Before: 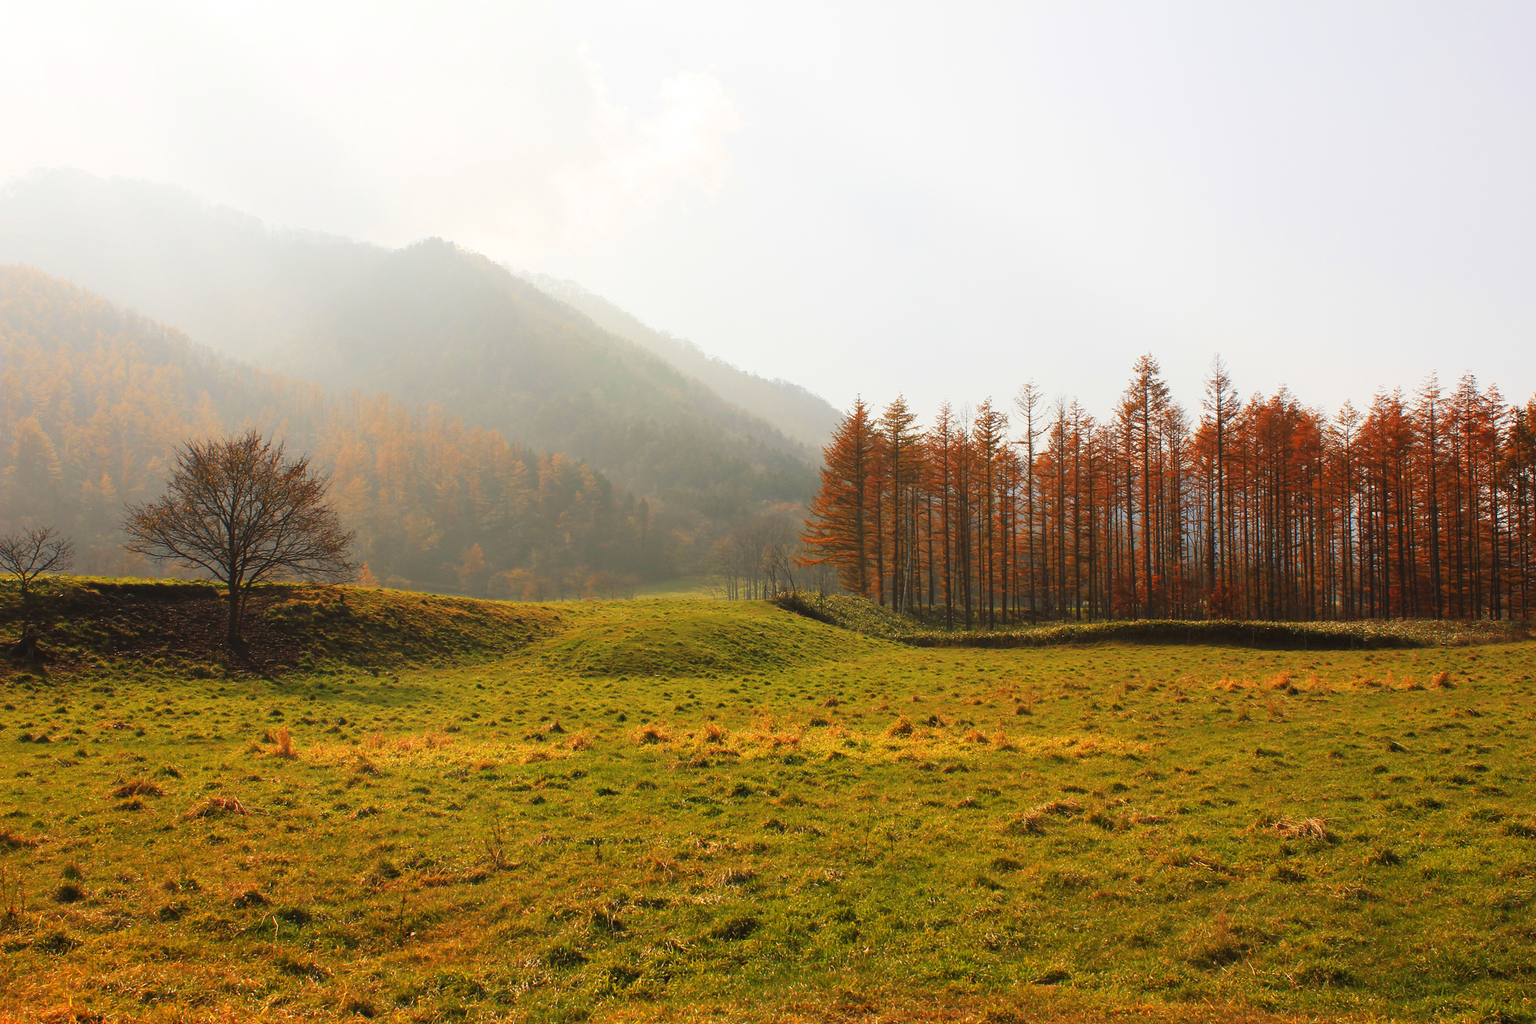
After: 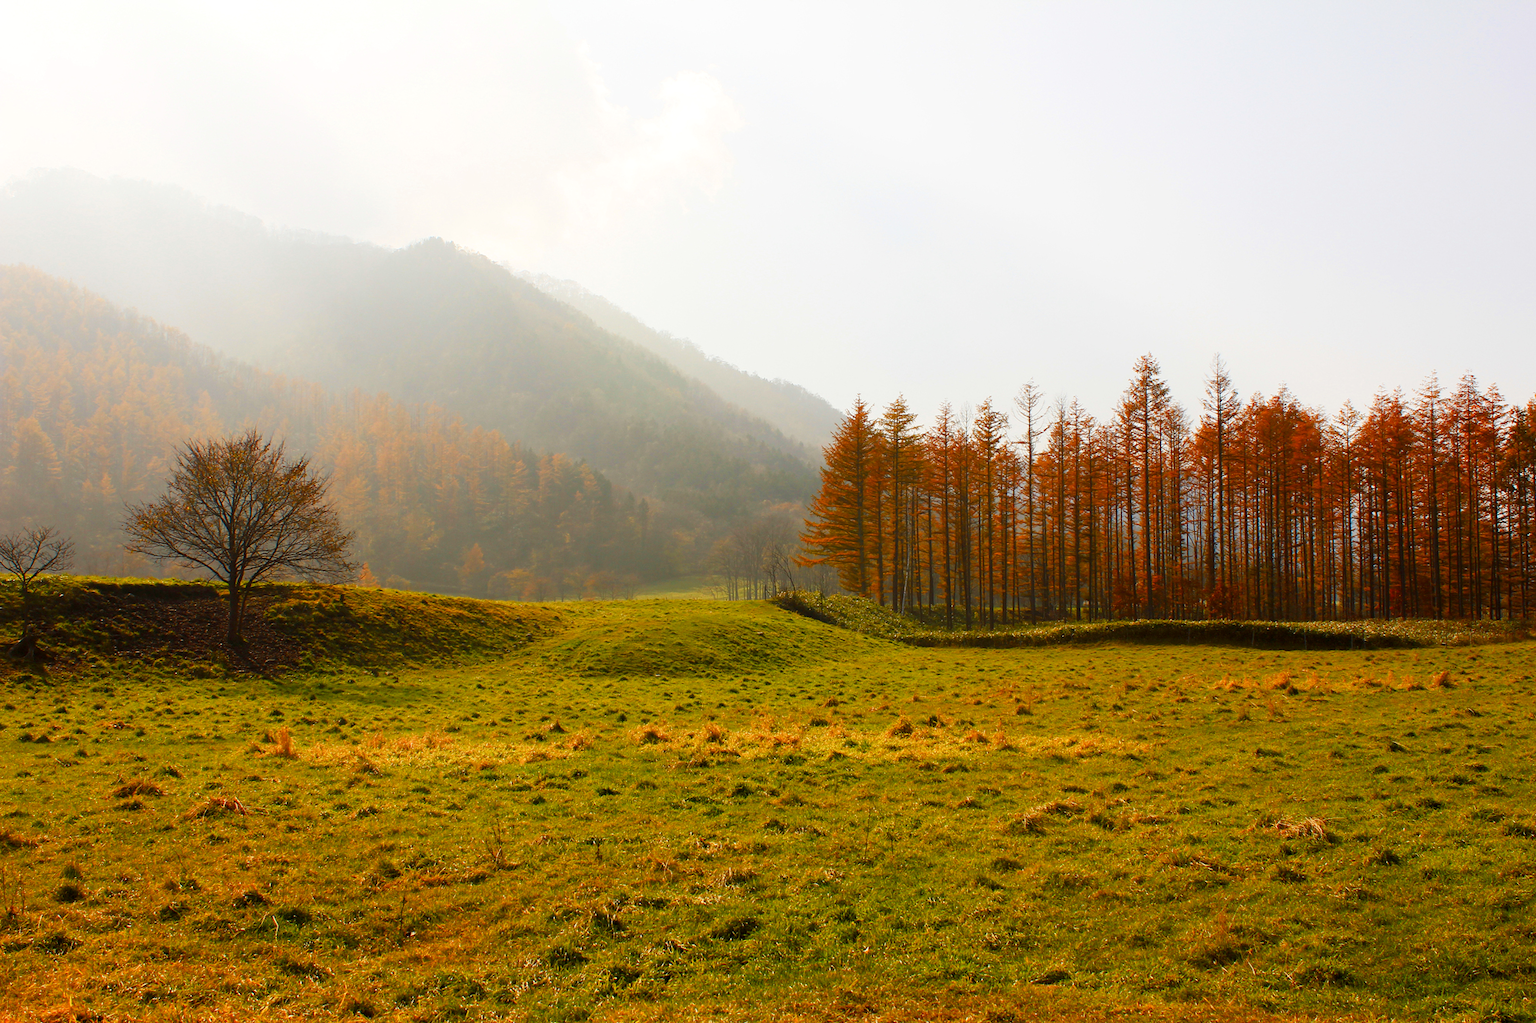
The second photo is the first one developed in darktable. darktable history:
exposure: black level correction 0.005, exposure 0.014 EV, compensate highlight preservation false
color balance rgb: perceptual saturation grading › global saturation 20%, perceptual saturation grading › highlights -25%, perceptual saturation grading › shadows 25%
